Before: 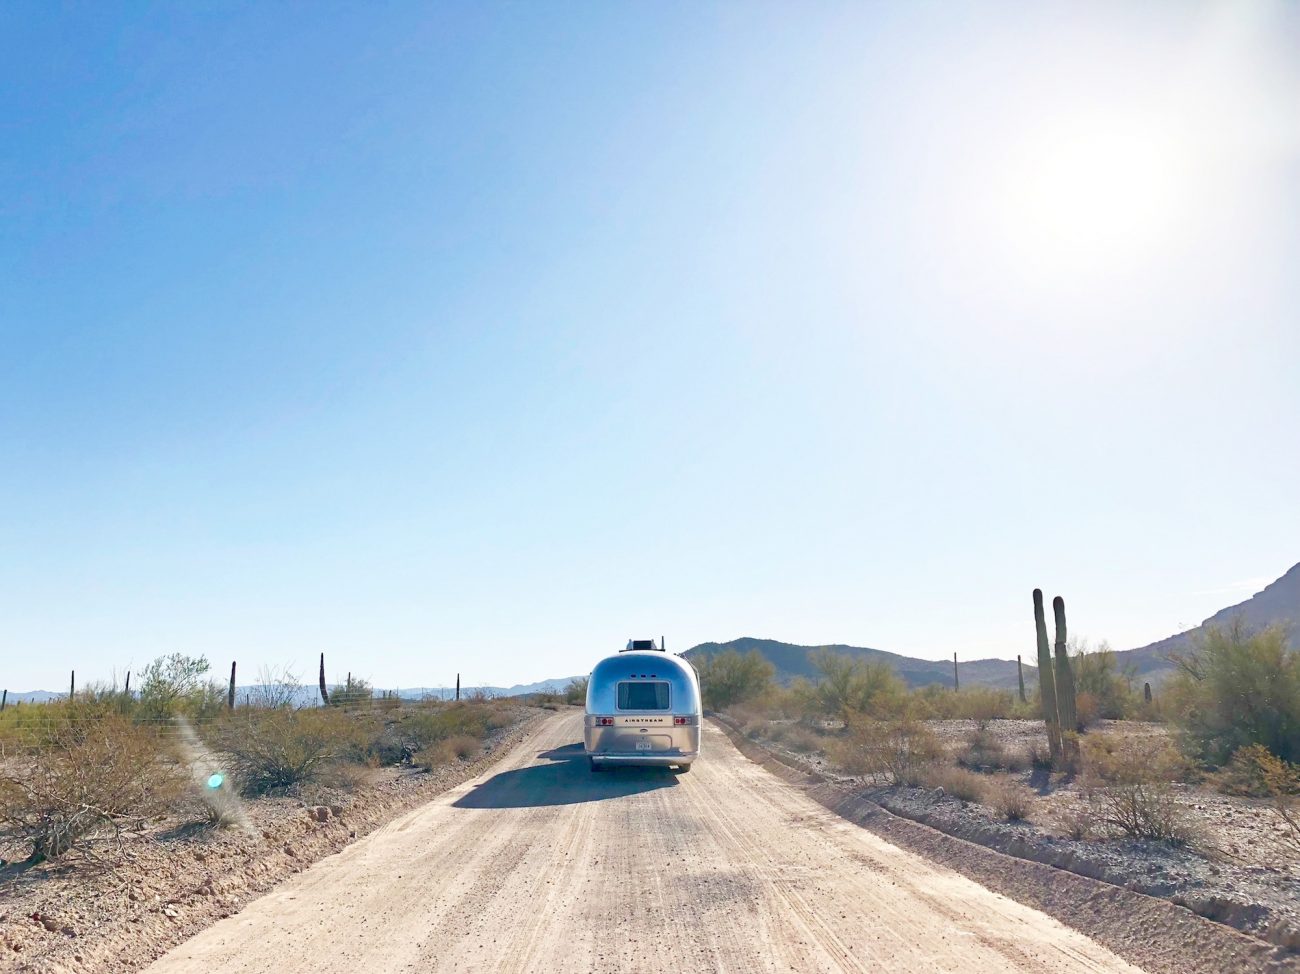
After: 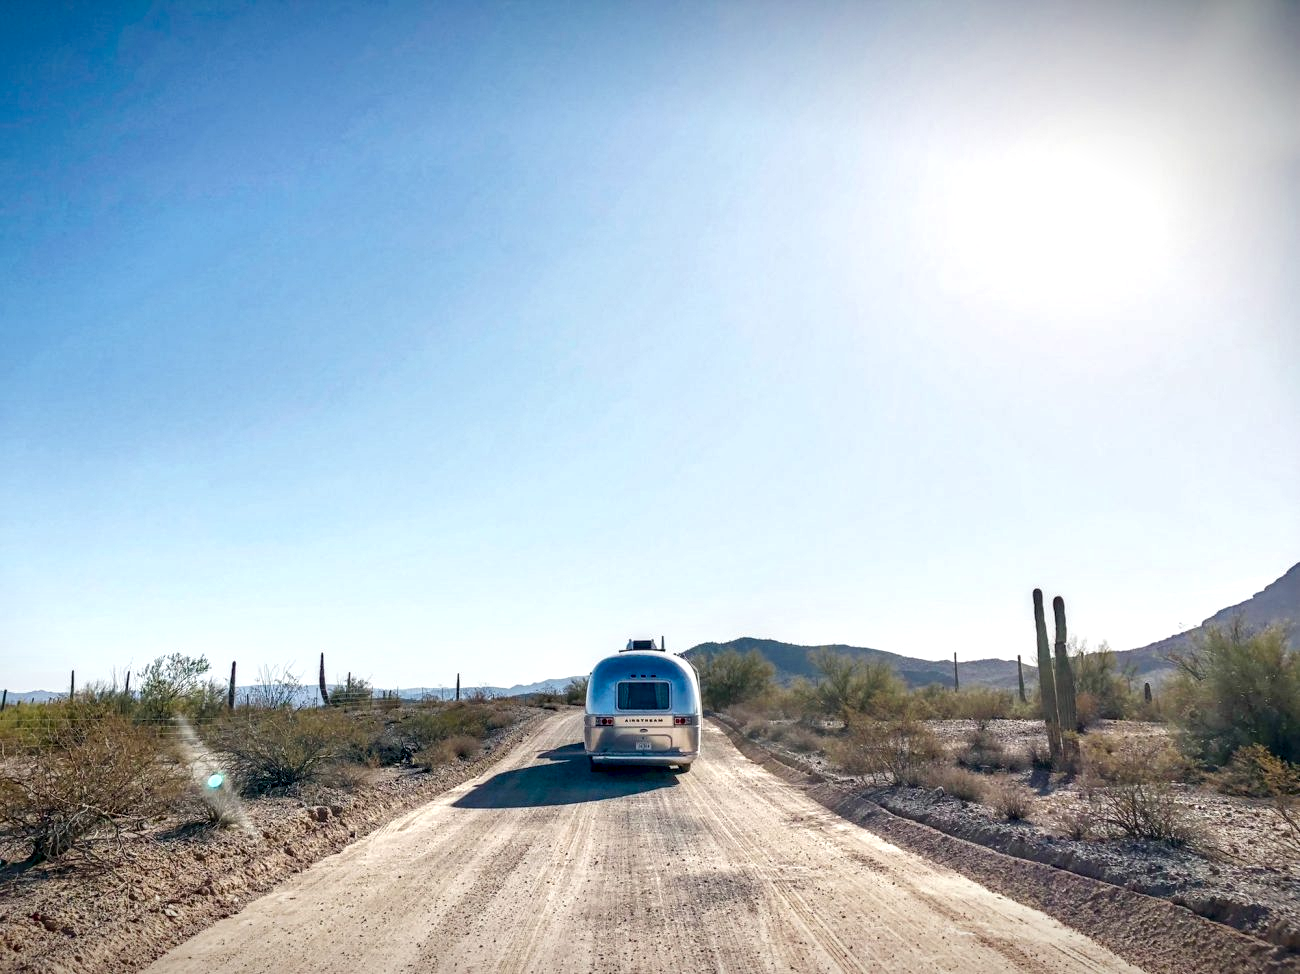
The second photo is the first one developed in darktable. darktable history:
local contrast: highlights 20%, shadows 70%, detail 170%
tone equalizer: on, module defaults
vignetting: fall-off start 98.29%, fall-off radius 100%, brightness -1, saturation 0.5, width/height ratio 1.428
